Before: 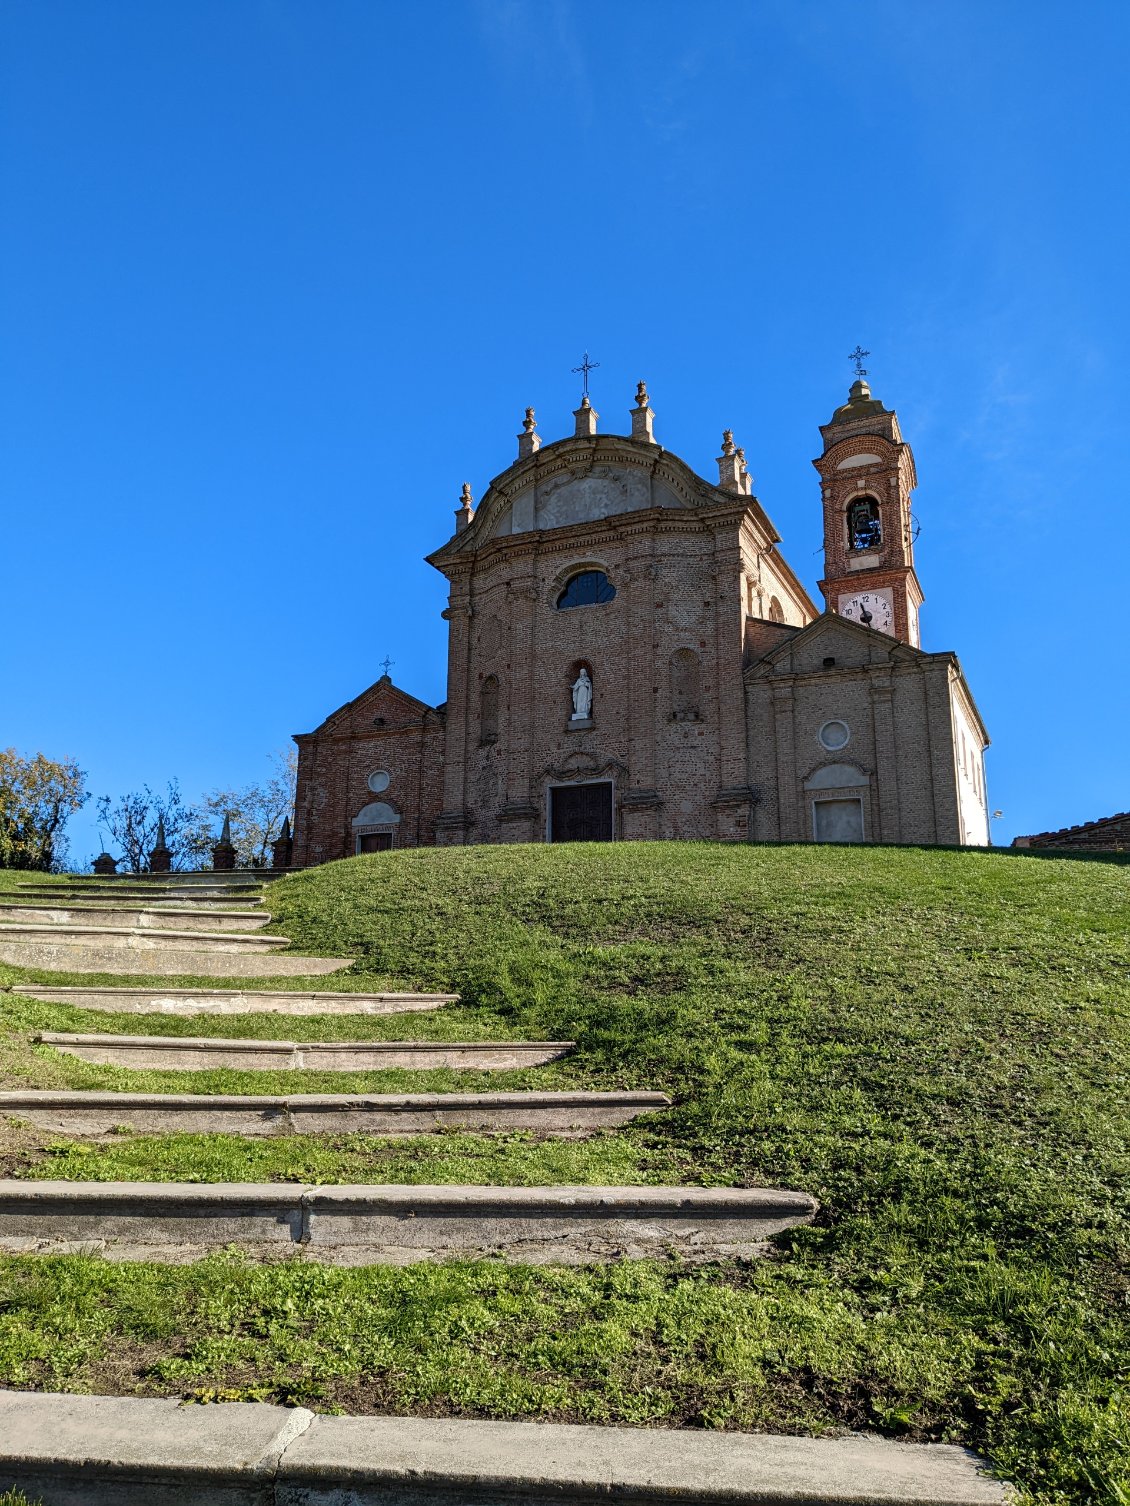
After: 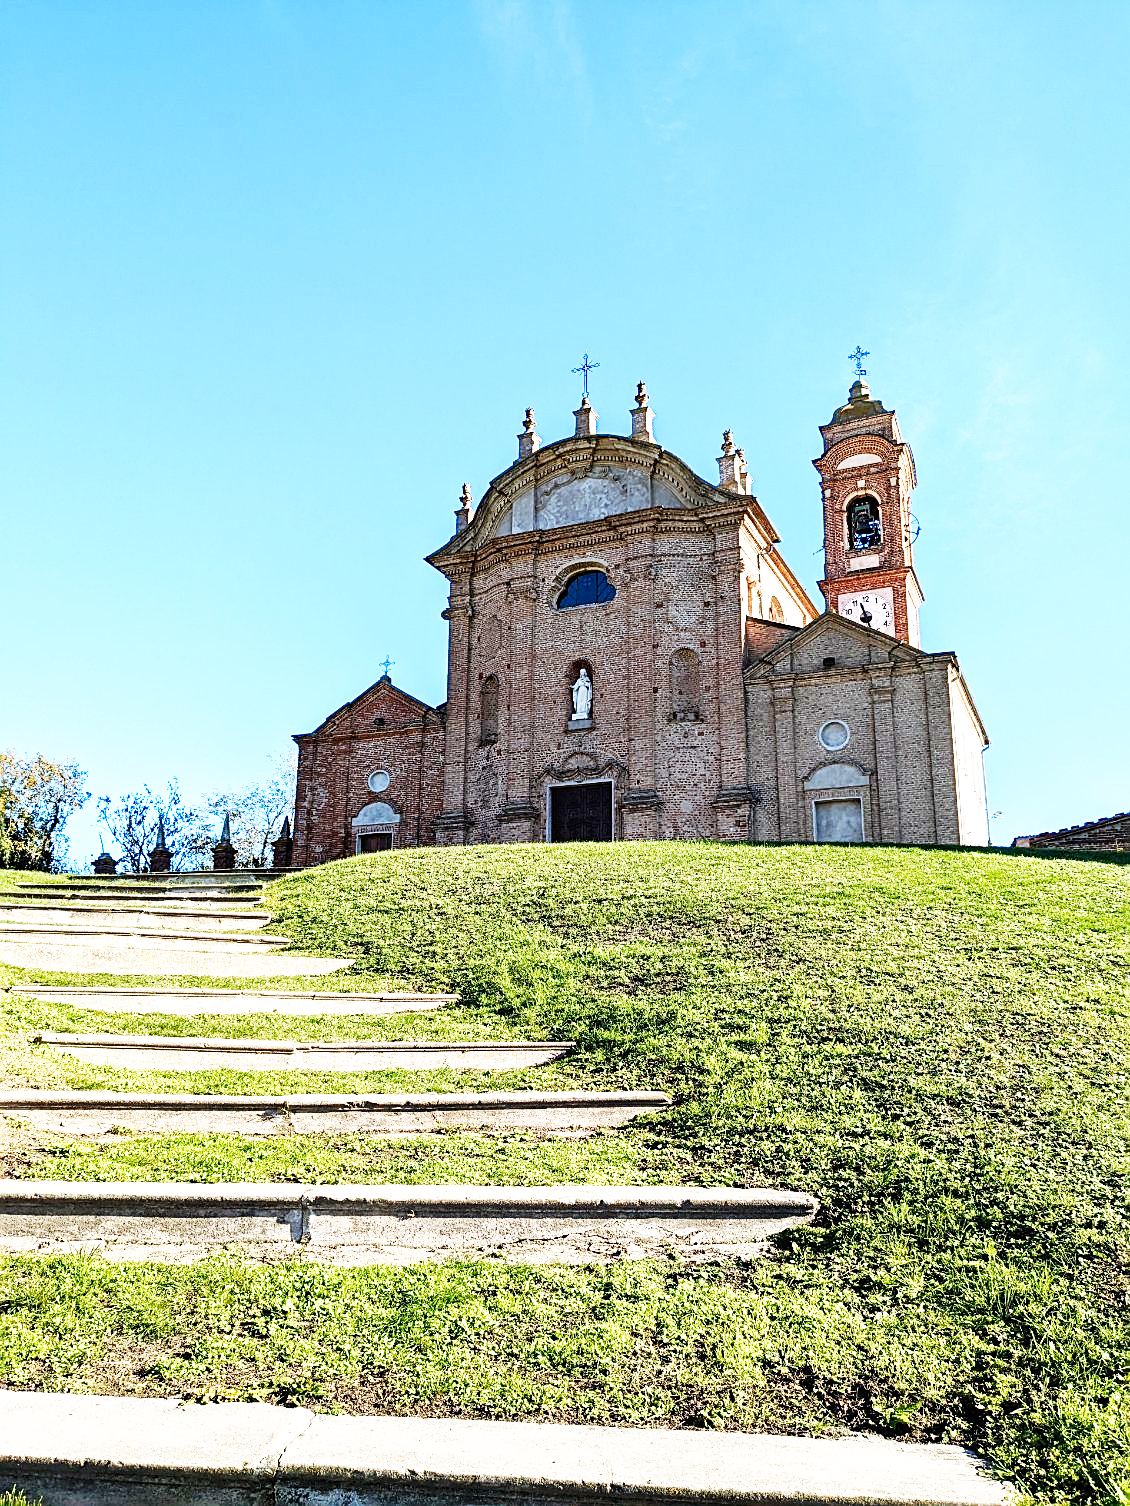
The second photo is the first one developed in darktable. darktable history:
sharpen: on, module defaults
base curve: curves: ch0 [(0, 0) (0.007, 0.004) (0.027, 0.03) (0.046, 0.07) (0.207, 0.54) (0.442, 0.872) (0.673, 0.972) (1, 1)], preserve colors none
exposure: exposure 0.661 EV, compensate highlight preservation false
